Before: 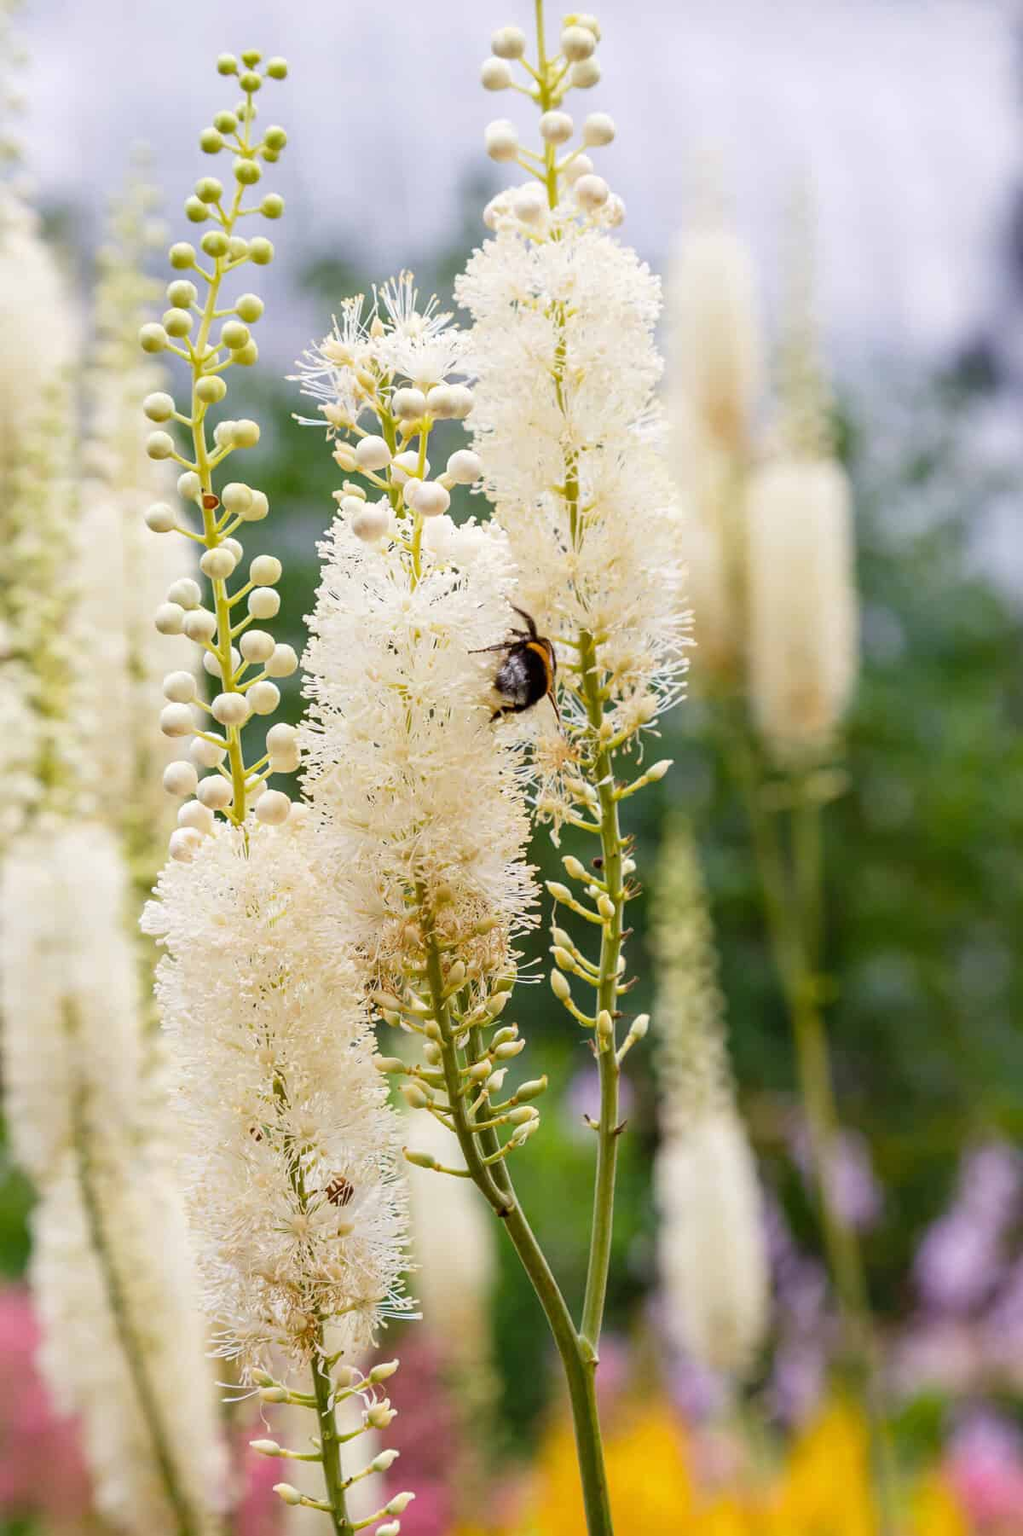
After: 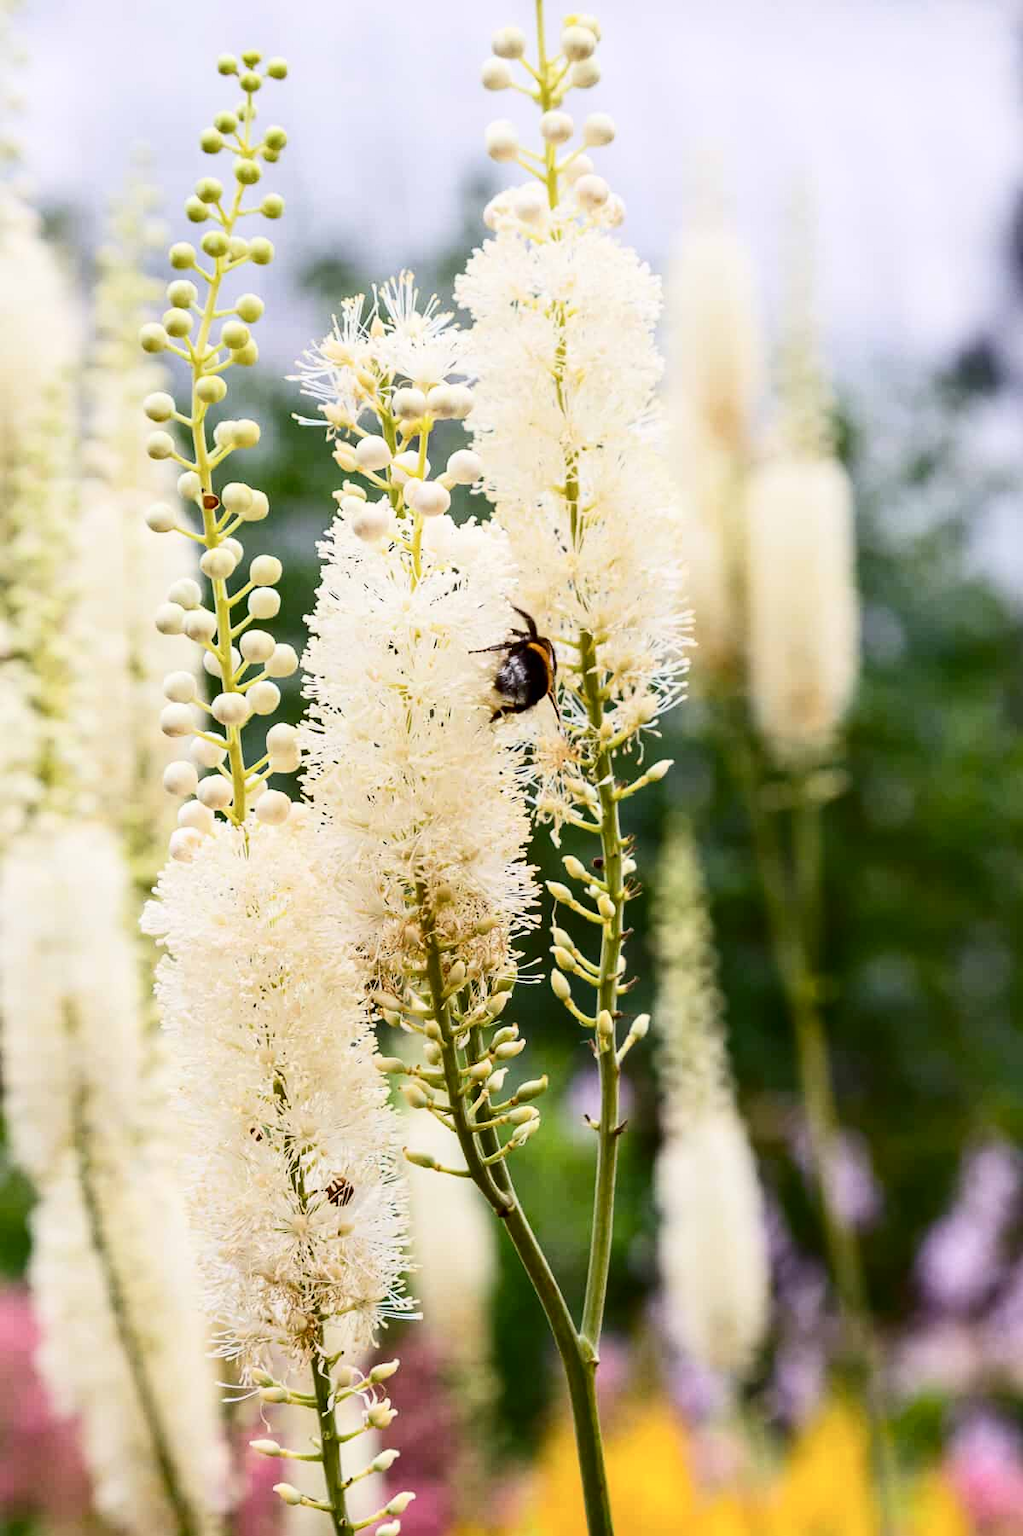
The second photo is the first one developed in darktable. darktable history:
exposure: exposure -0.05 EV
contrast brightness saturation: contrast 0.28
